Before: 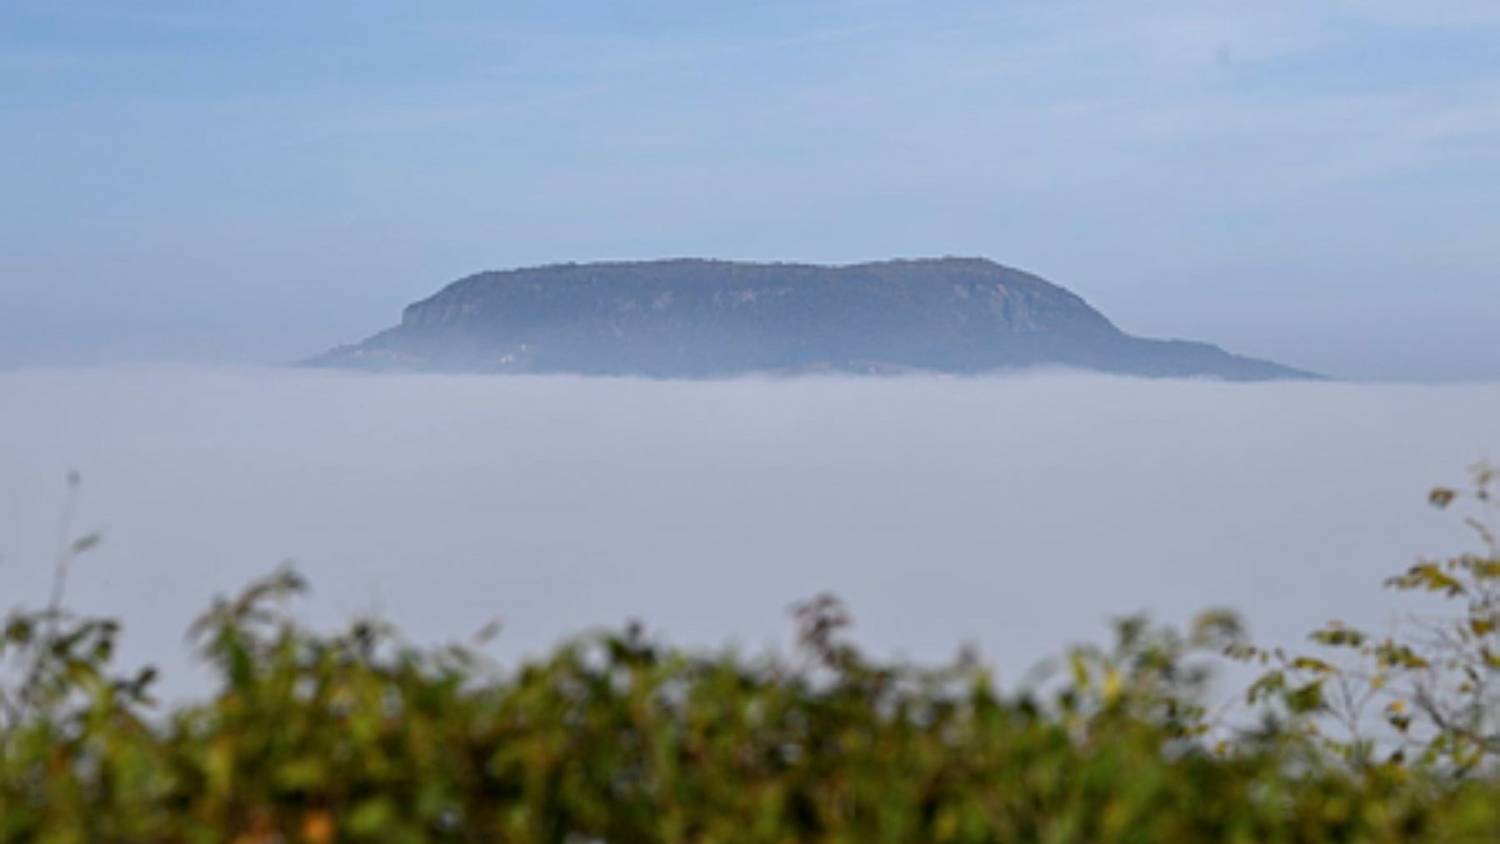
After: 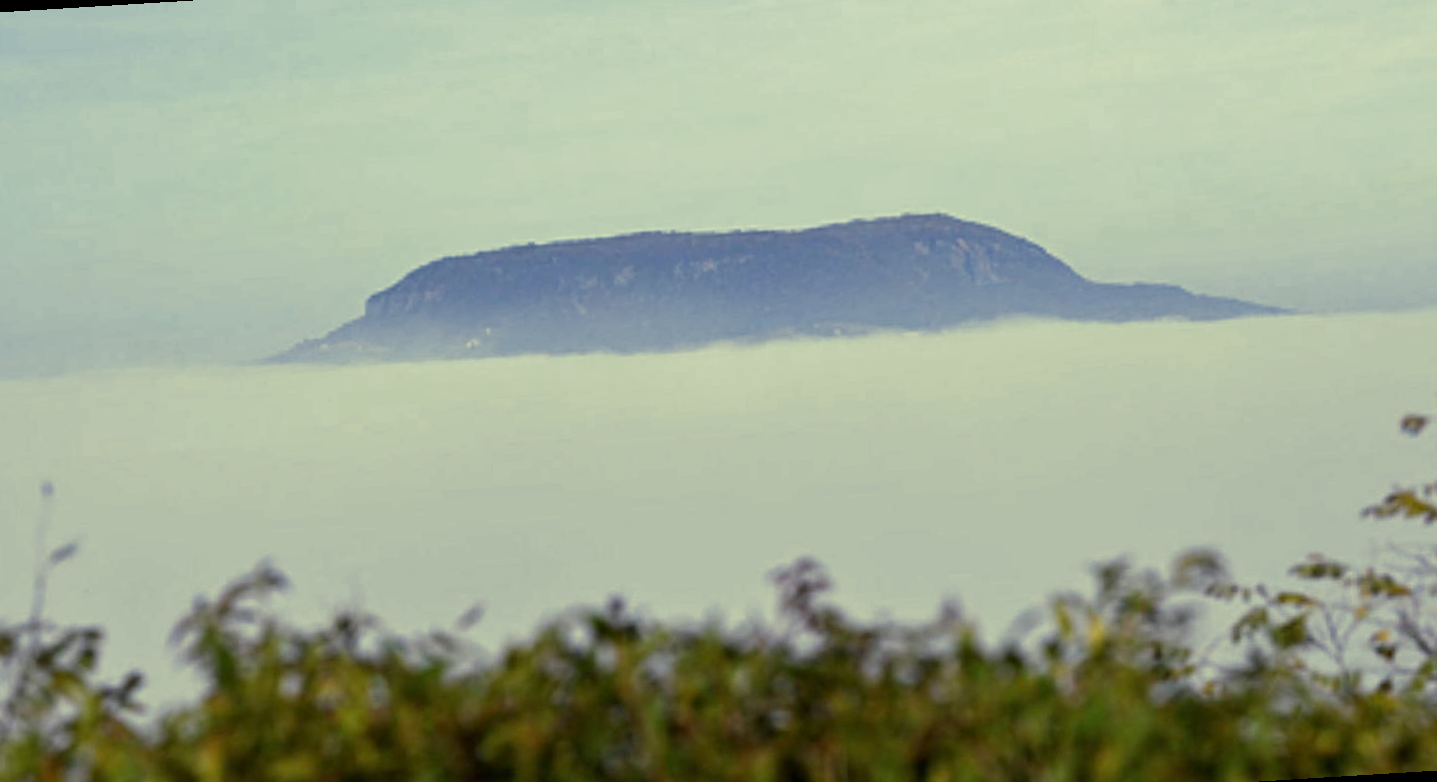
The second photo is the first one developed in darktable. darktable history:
rotate and perspective: rotation -3.52°, crop left 0.036, crop right 0.964, crop top 0.081, crop bottom 0.919
split-toning: shadows › hue 290.82°, shadows › saturation 0.34, highlights › saturation 0.38, balance 0, compress 50%
